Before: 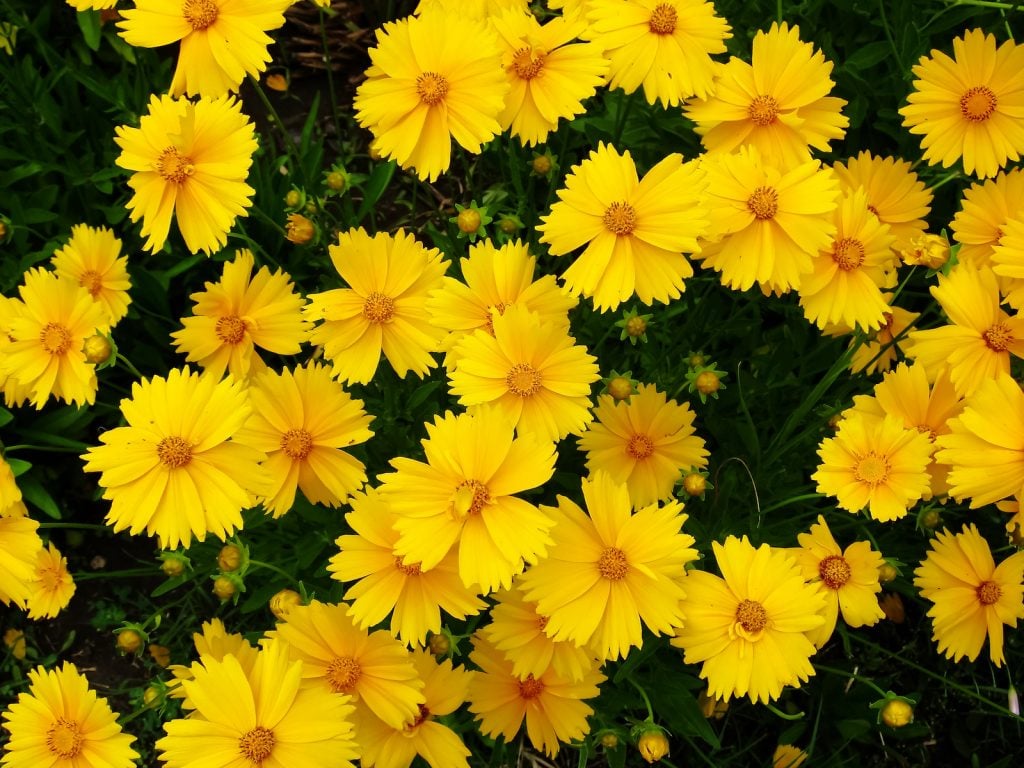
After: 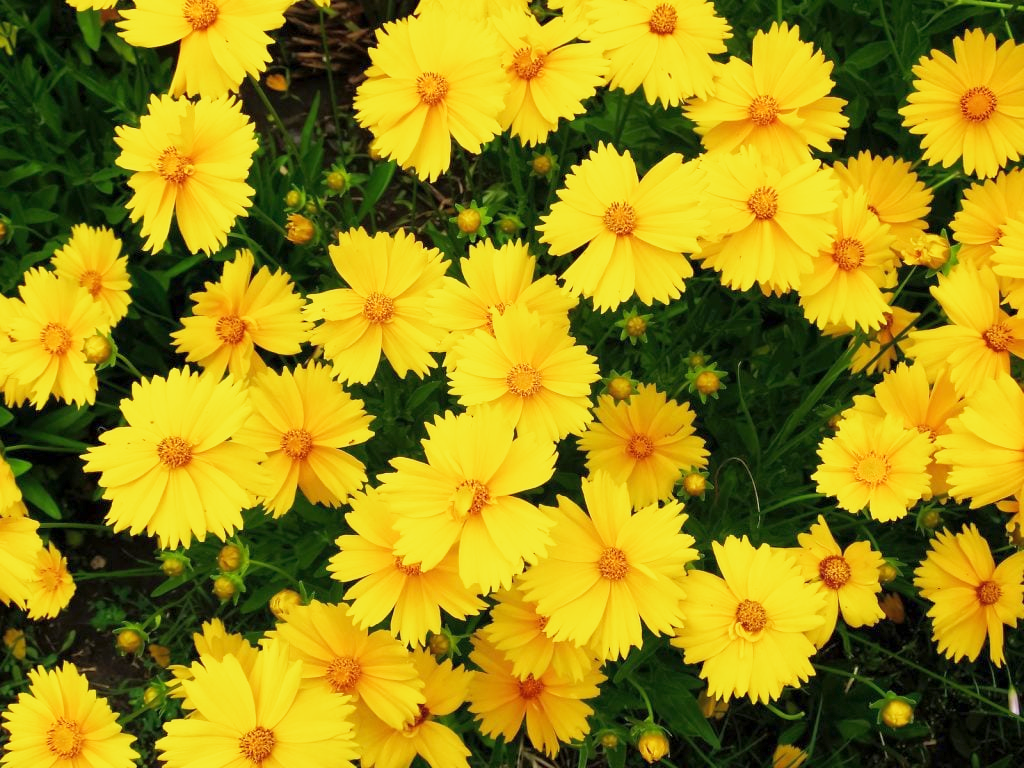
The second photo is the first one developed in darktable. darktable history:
base curve: curves: ch0 [(0, 0) (0.088, 0.125) (0.176, 0.251) (0.354, 0.501) (0.613, 0.749) (1, 0.877)], preserve colors none
shadows and highlights: shadows 42.98, highlights 8.02
